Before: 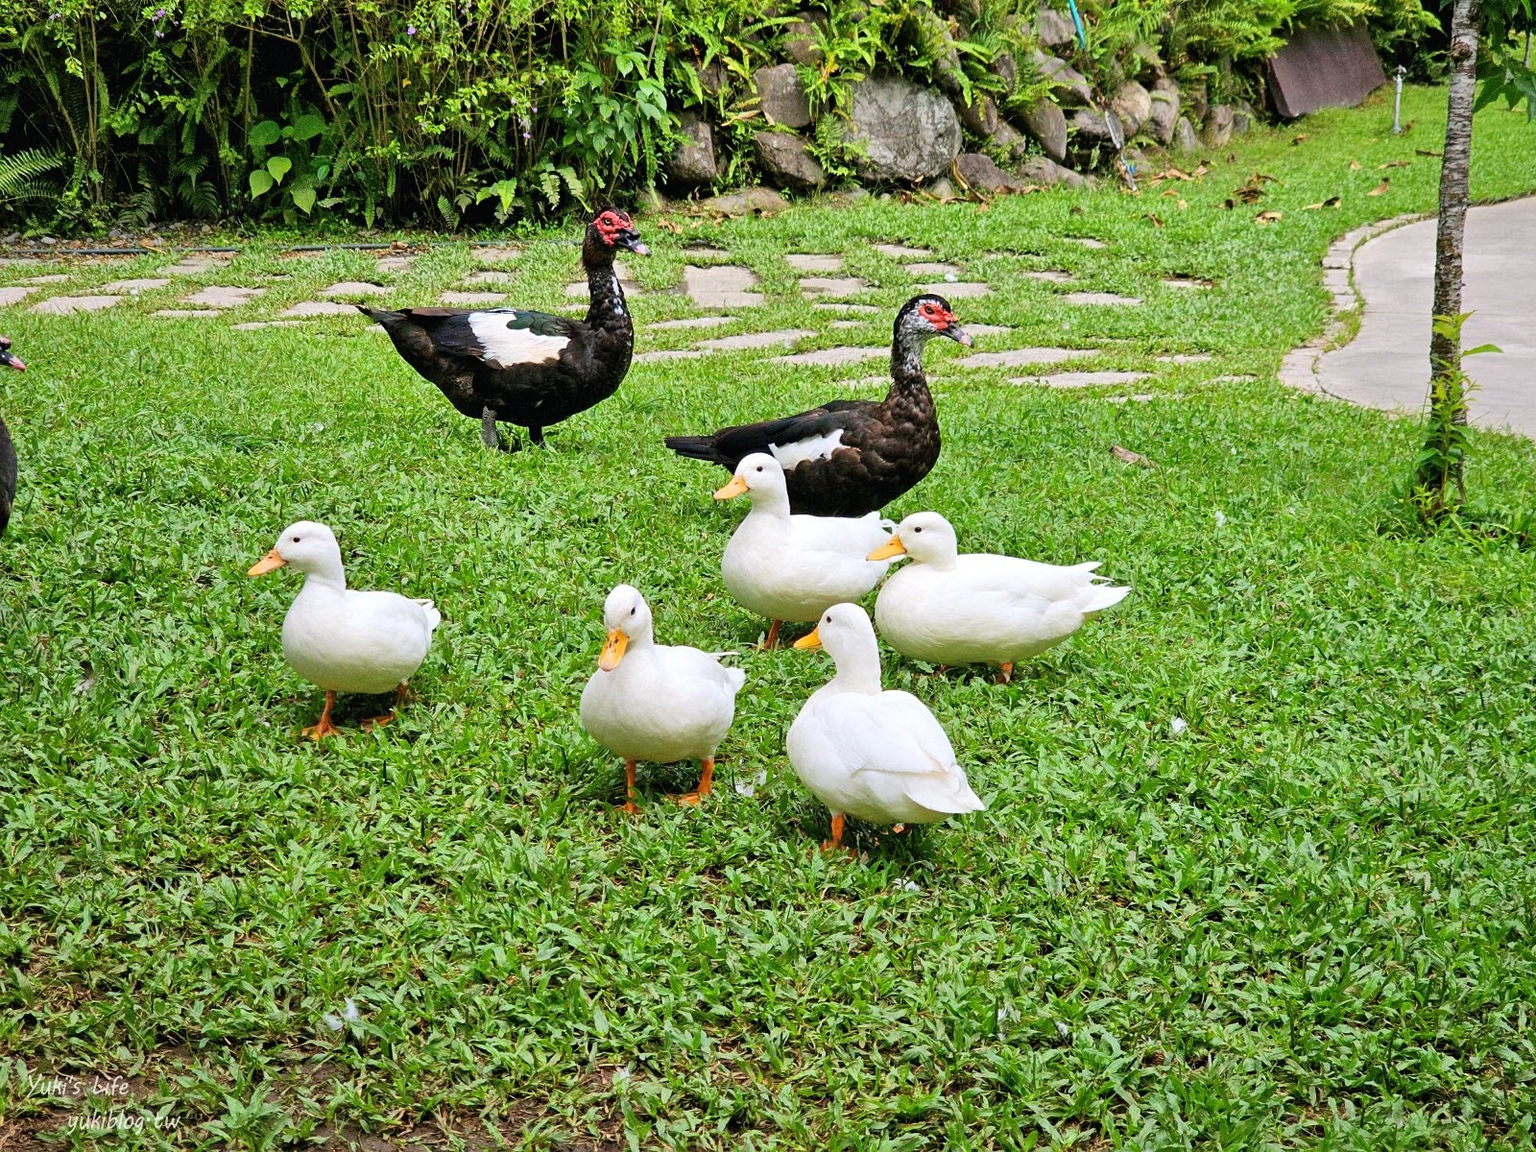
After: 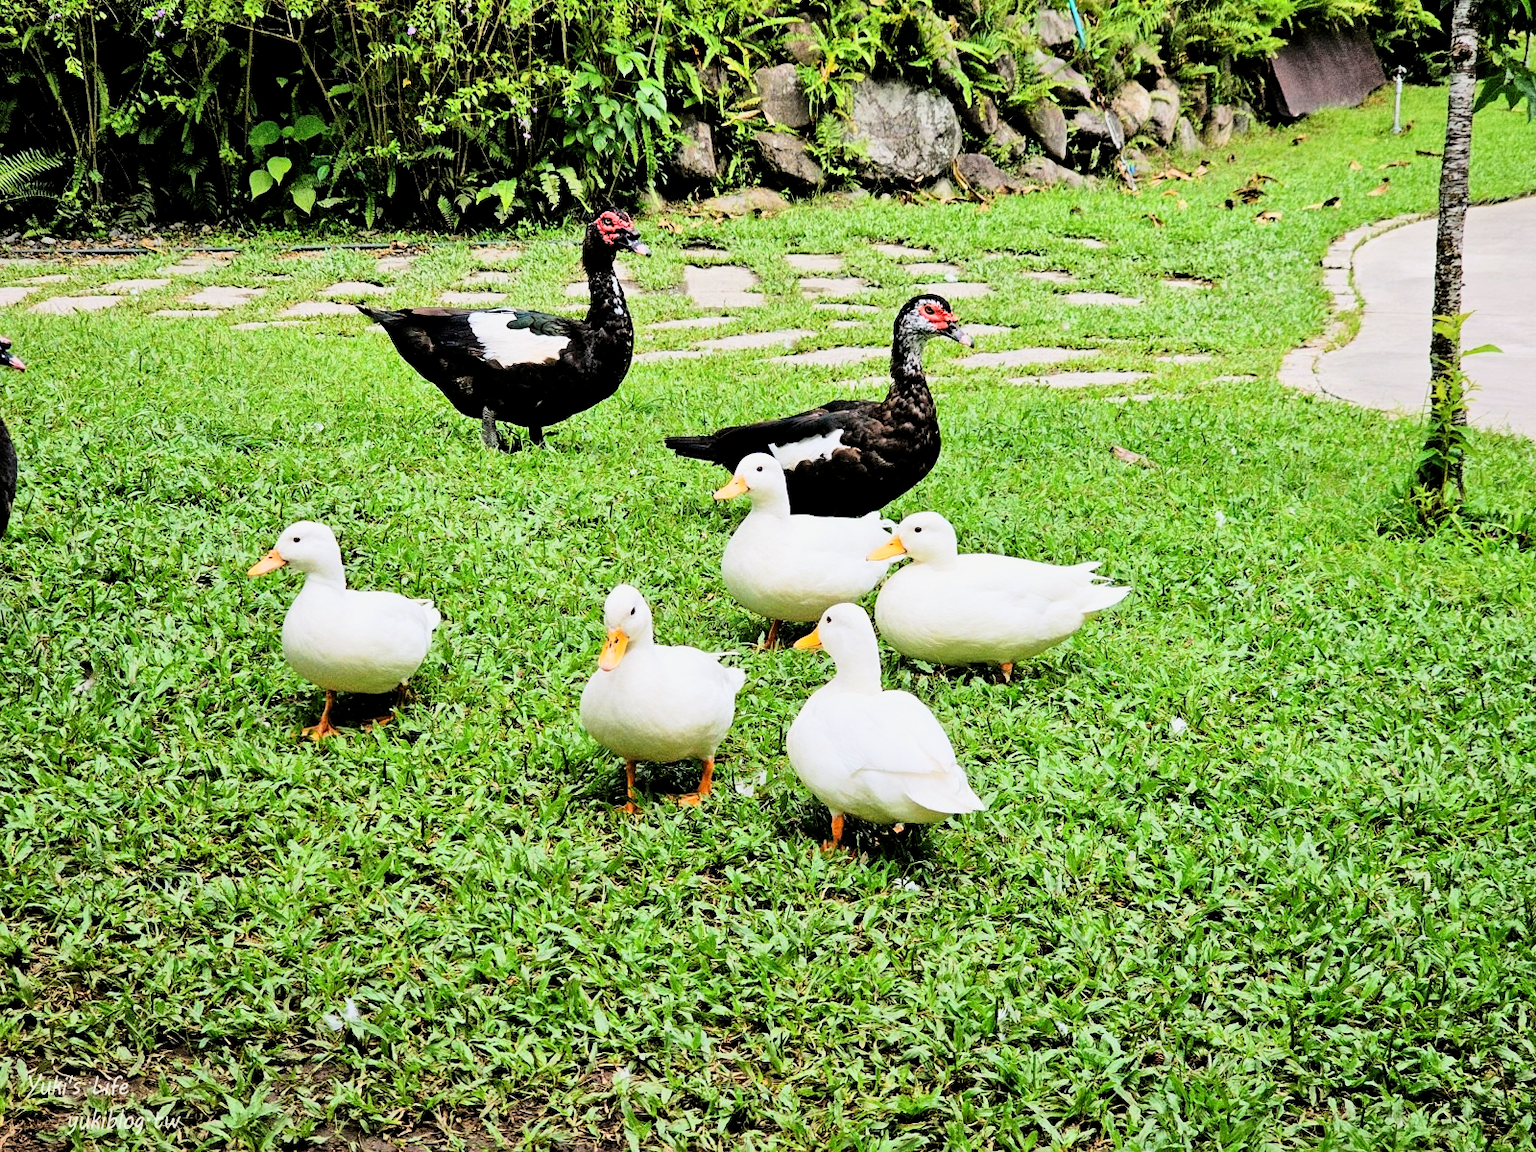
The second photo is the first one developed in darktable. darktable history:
shadows and highlights: shadows 11.35, white point adjustment 1.17, highlights -0.63, soften with gaussian
filmic rgb: black relative exposure -5.02 EV, white relative exposure 3.5 EV, hardness 3.17, contrast 1.301, highlights saturation mix -49.72%, iterations of high-quality reconstruction 0
tone curve: curves: ch0 [(0, 0) (0.004, 0.001) (0.133, 0.112) (0.325, 0.362) (0.832, 0.893) (1, 1)], color space Lab, linked channels, preserve colors none
